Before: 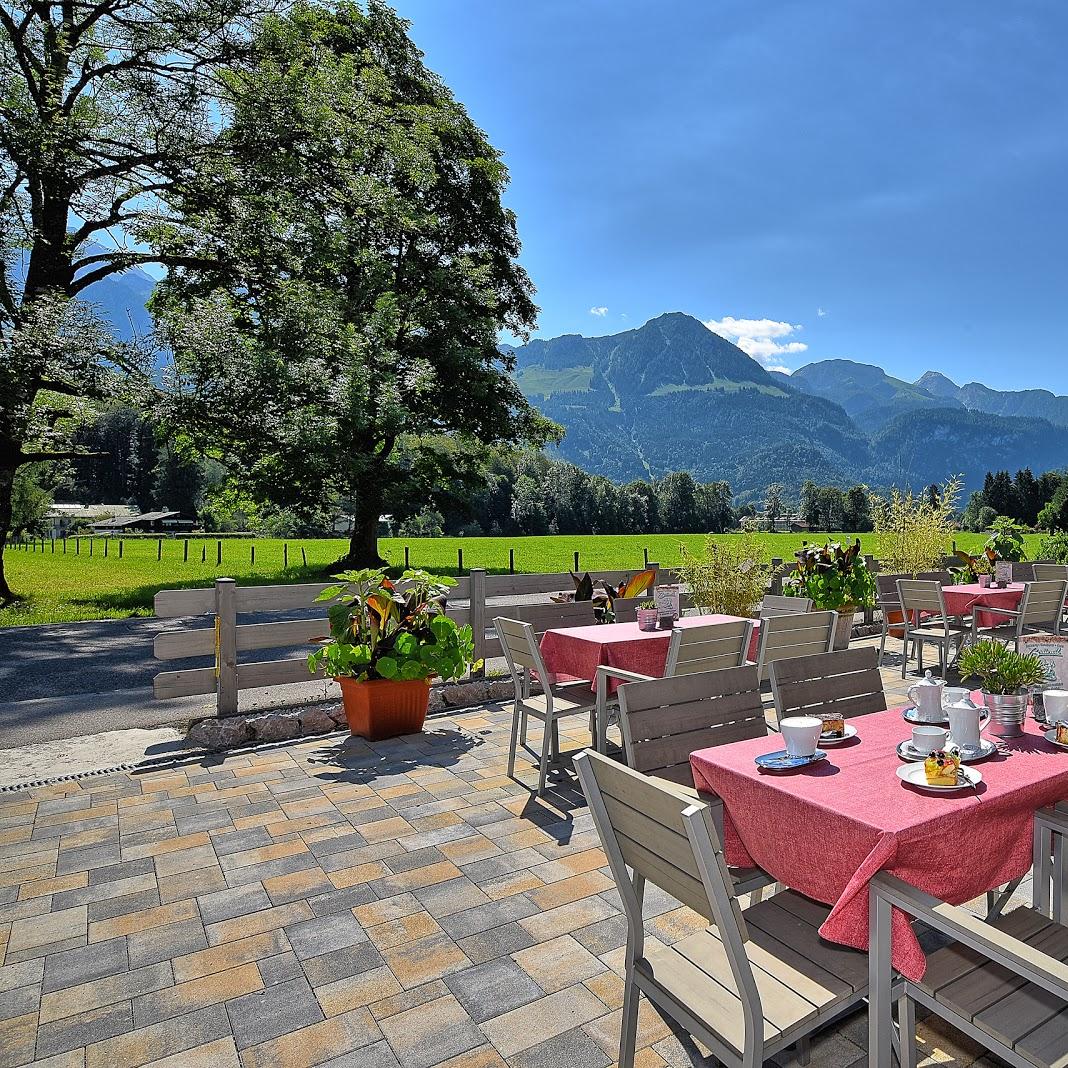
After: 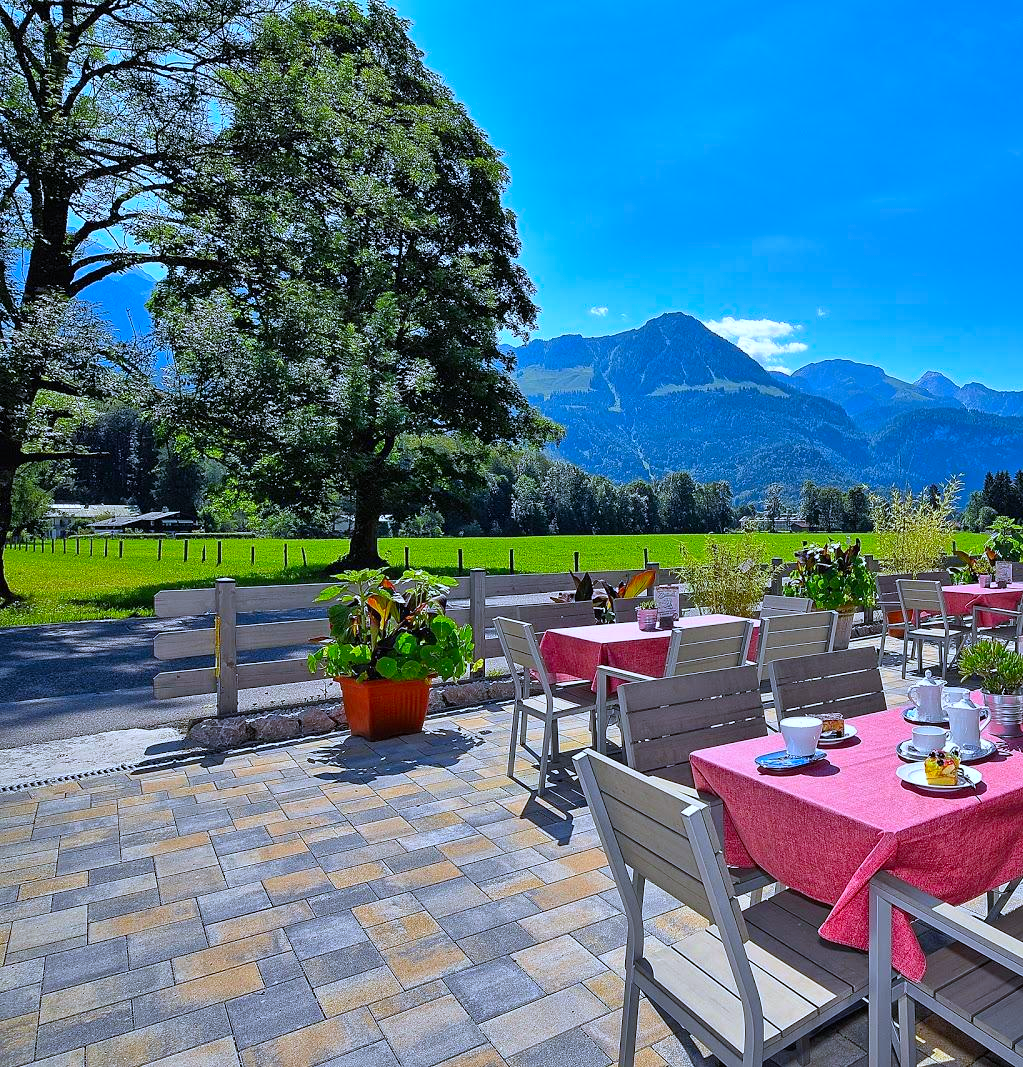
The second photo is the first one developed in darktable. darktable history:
crop: right 4.126%, bottom 0.031%
color correction: saturation 1.34
white balance: red 0.948, green 1.02, blue 1.176
